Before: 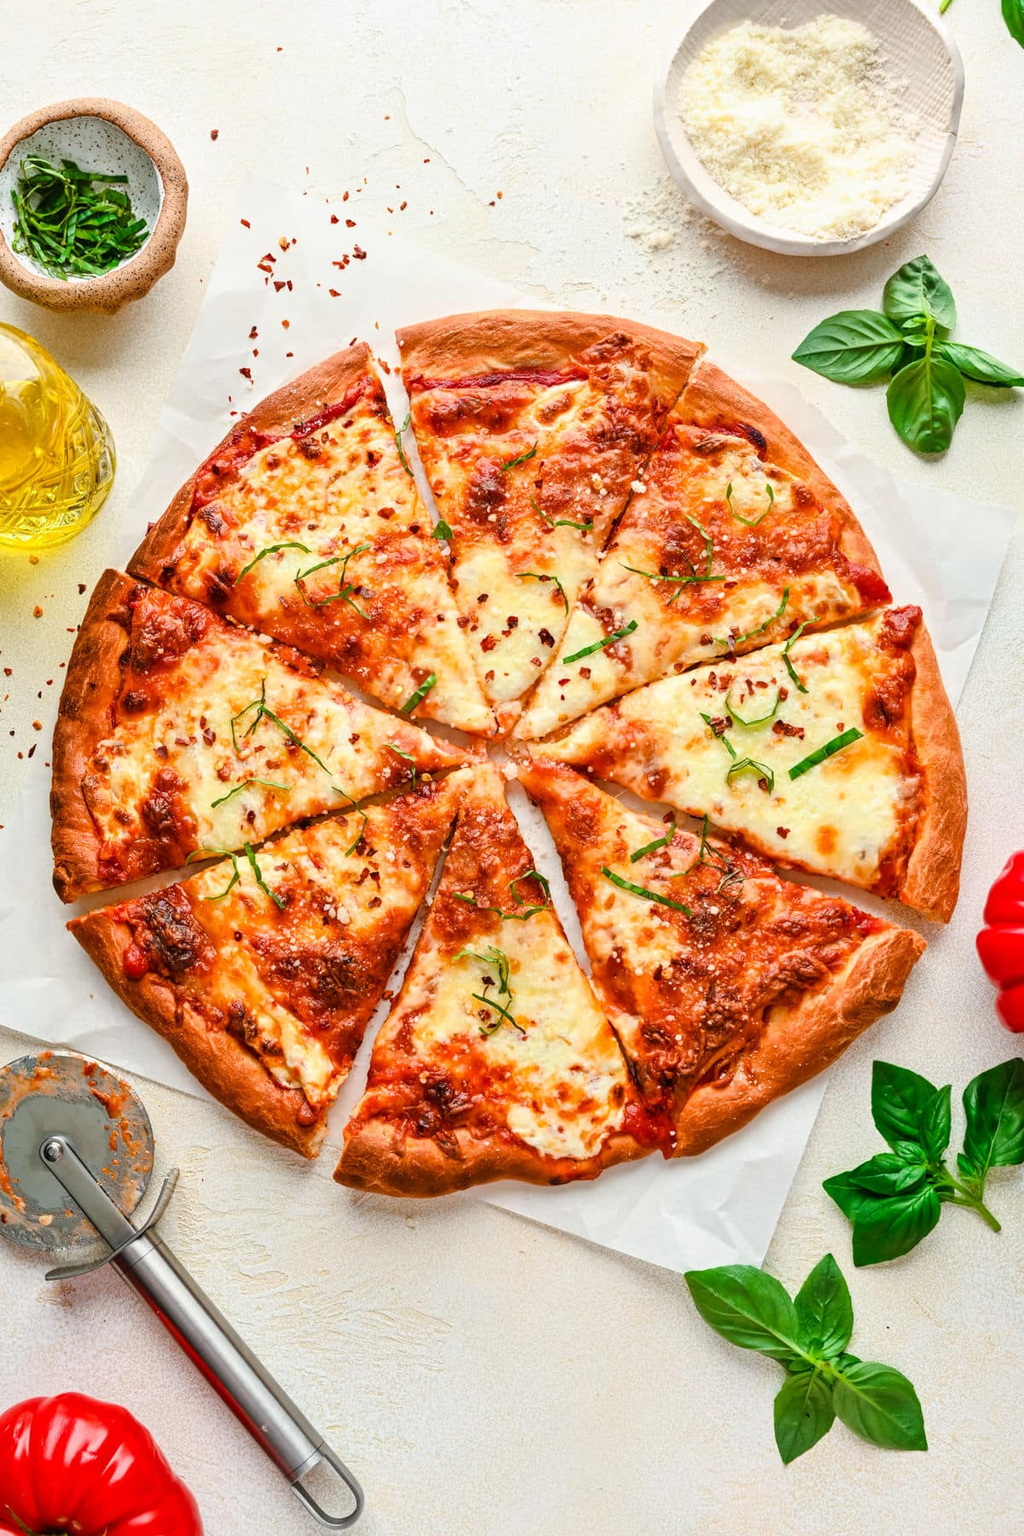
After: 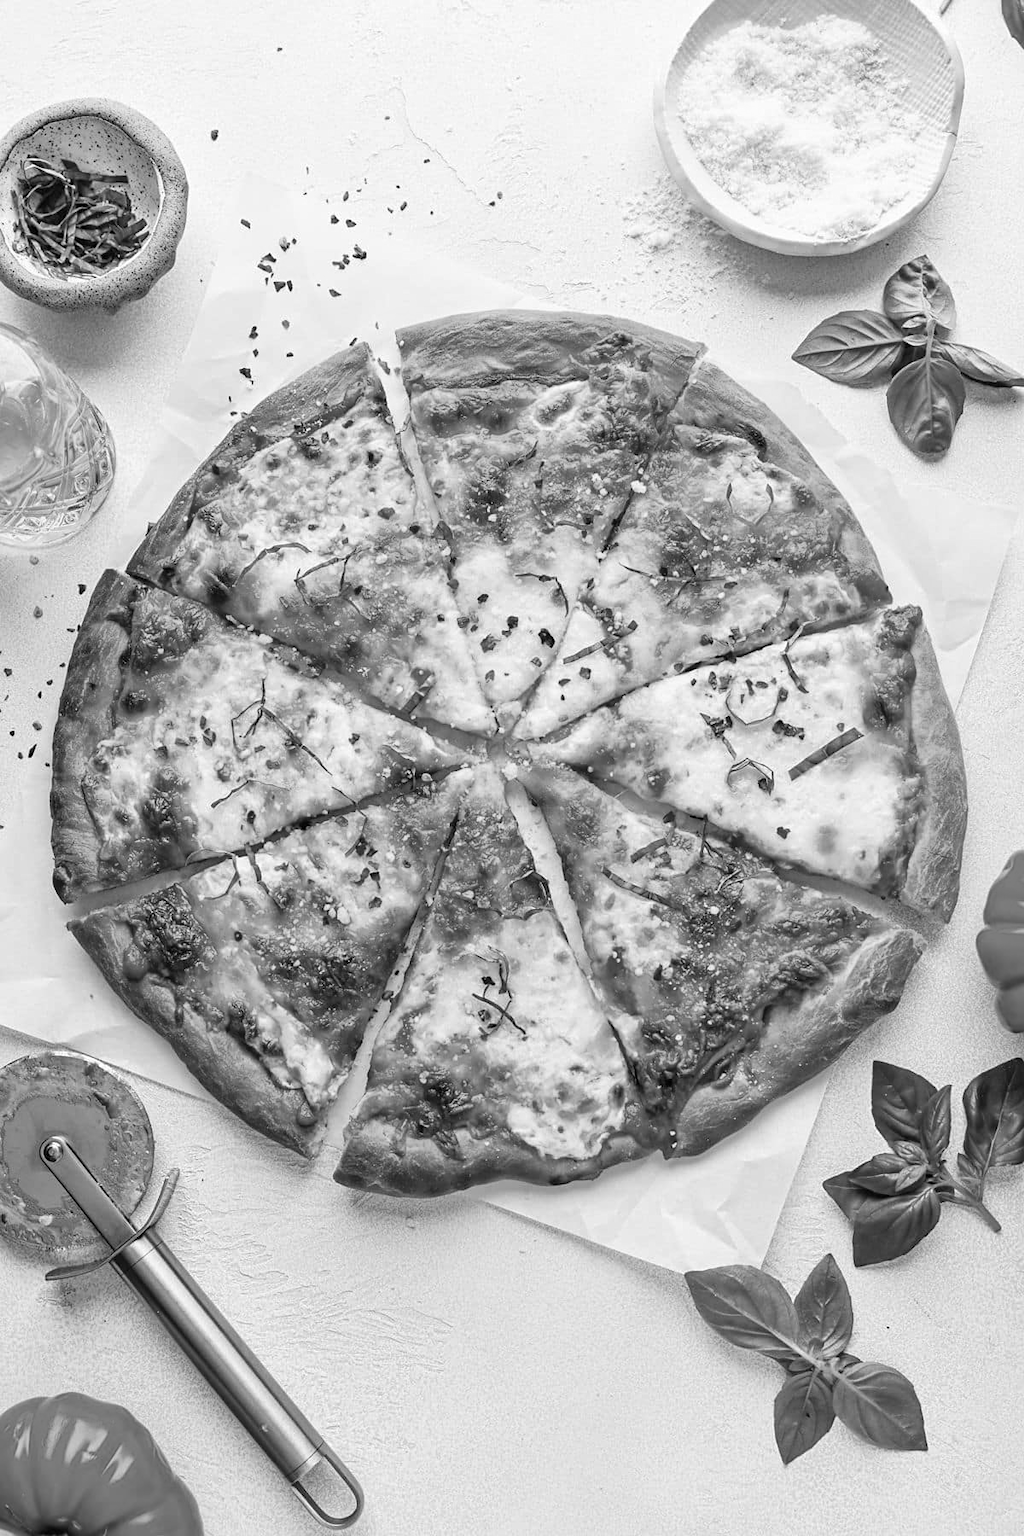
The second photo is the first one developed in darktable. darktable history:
monochrome: on, module defaults
sharpen: amount 0.2
white balance: emerald 1
